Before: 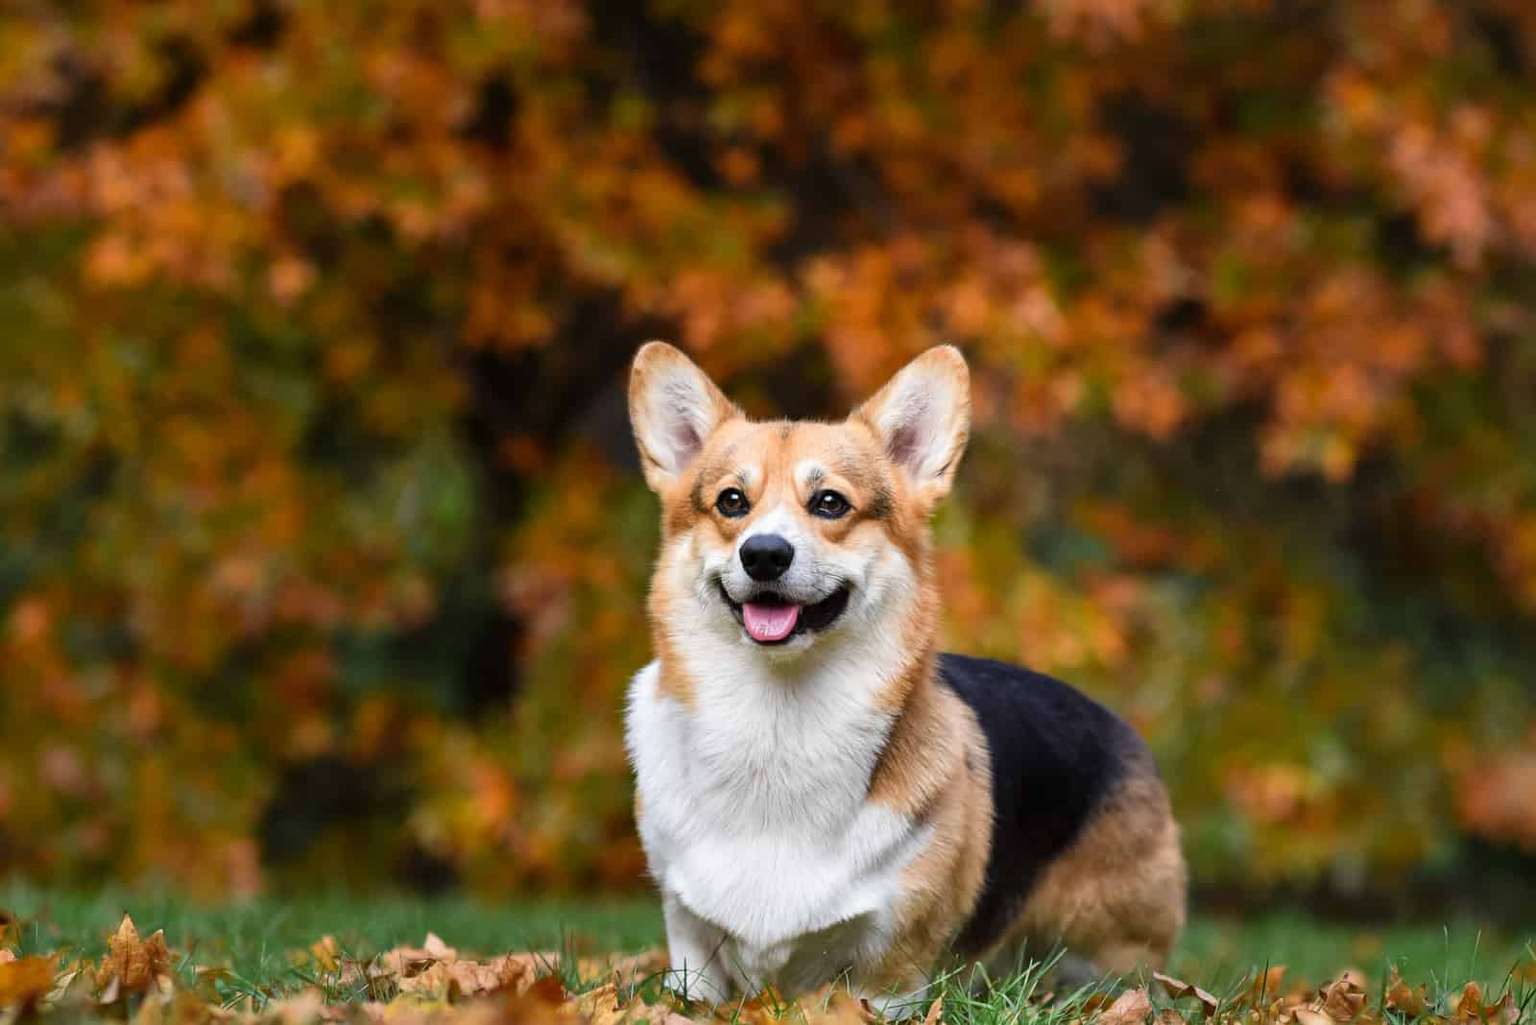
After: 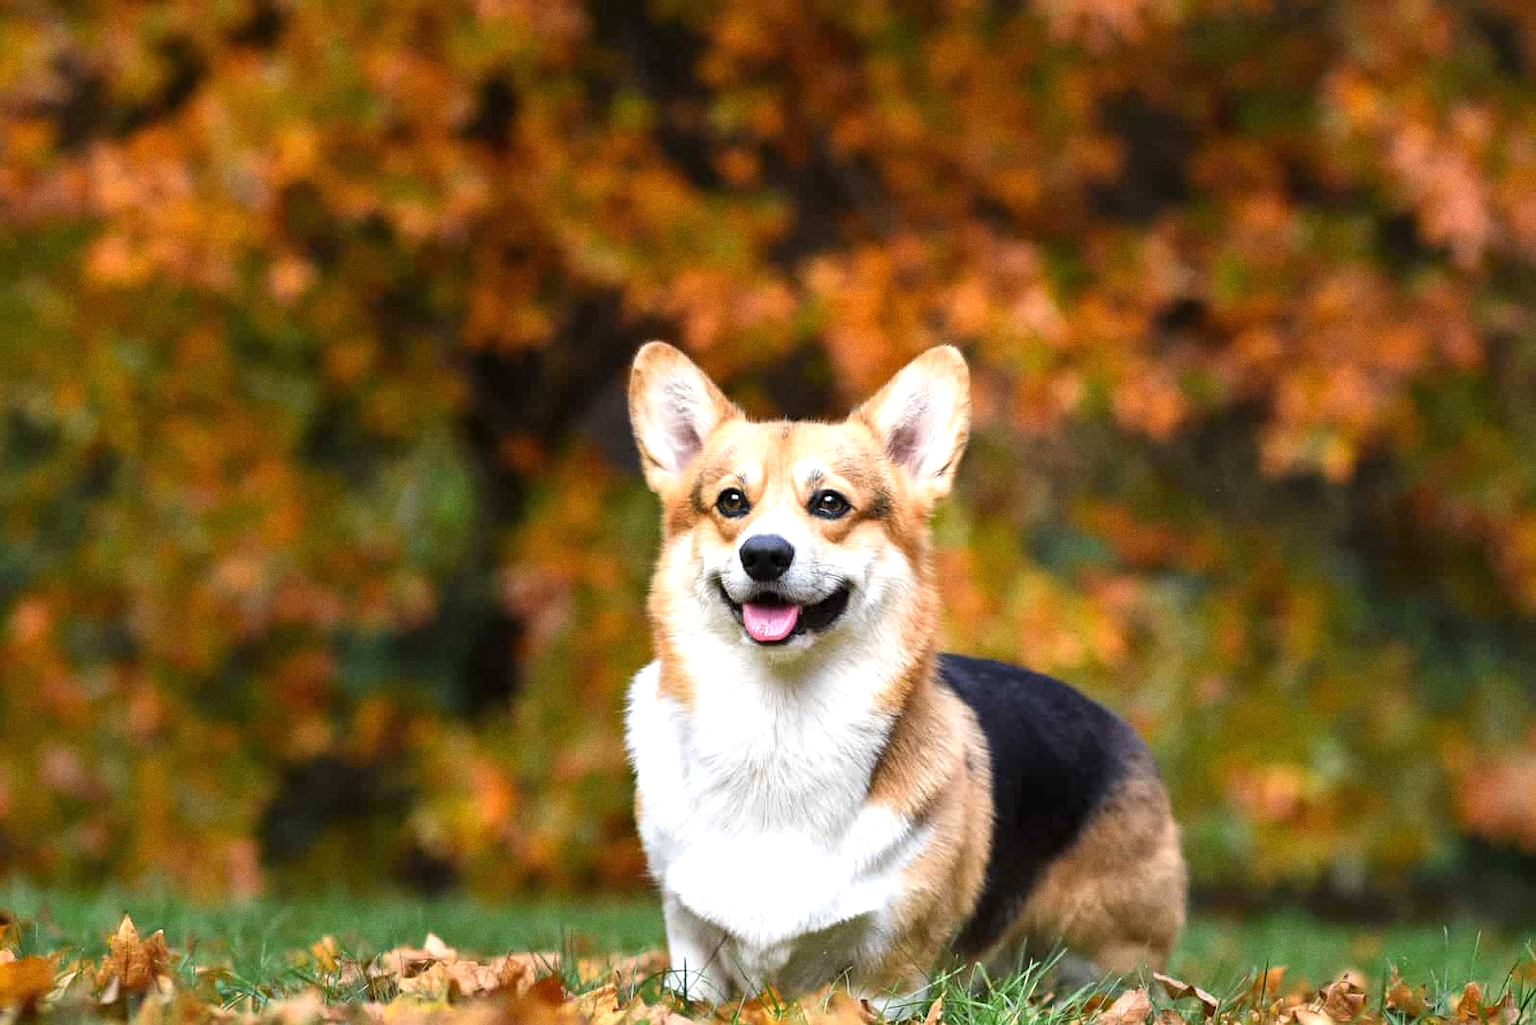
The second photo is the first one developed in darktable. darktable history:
grain: coarseness 0.47 ISO
exposure: exposure 0.6 EV, compensate highlight preservation false
